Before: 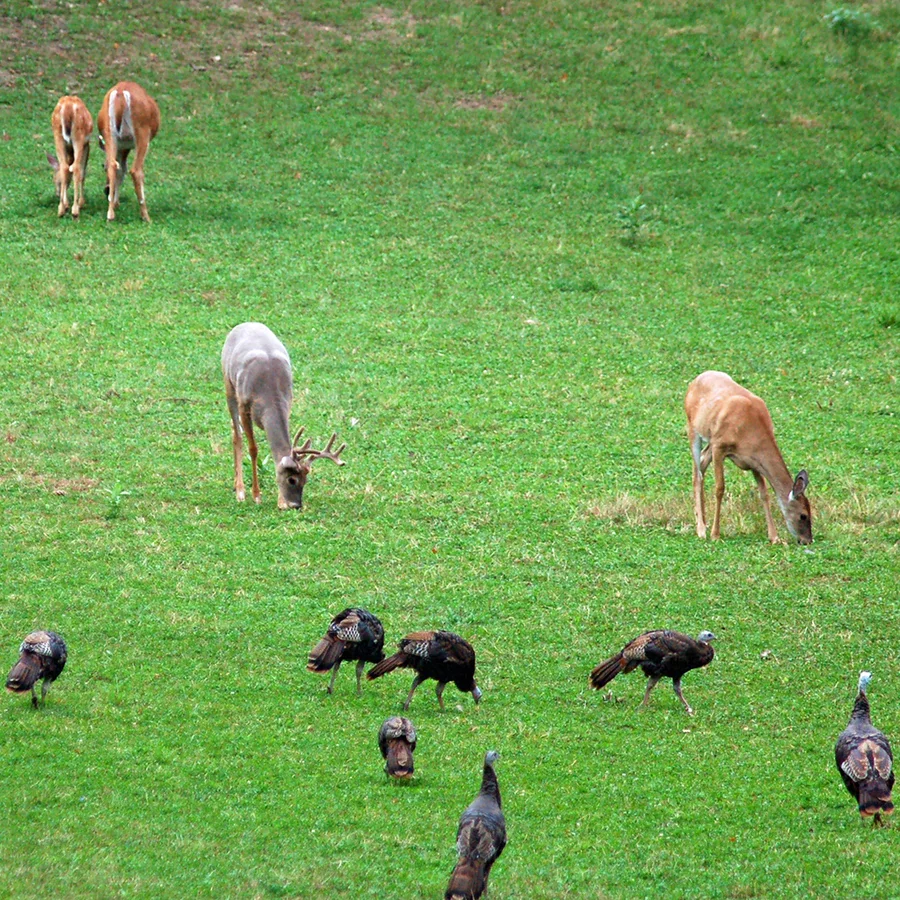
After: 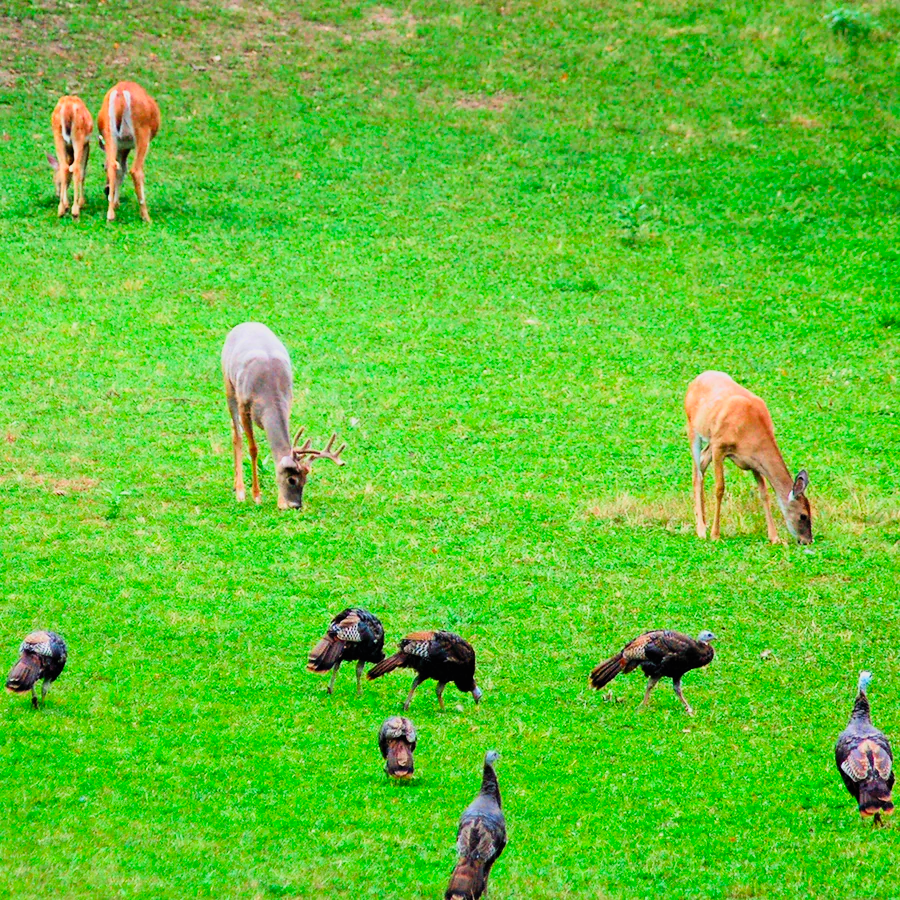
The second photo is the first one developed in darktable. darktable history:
contrast brightness saturation: contrast 0.2, brightness 0.2, saturation 0.8
filmic rgb: black relative exposure -7.65 EV, white relative exposure 4.56 EV, hardness 3.61
